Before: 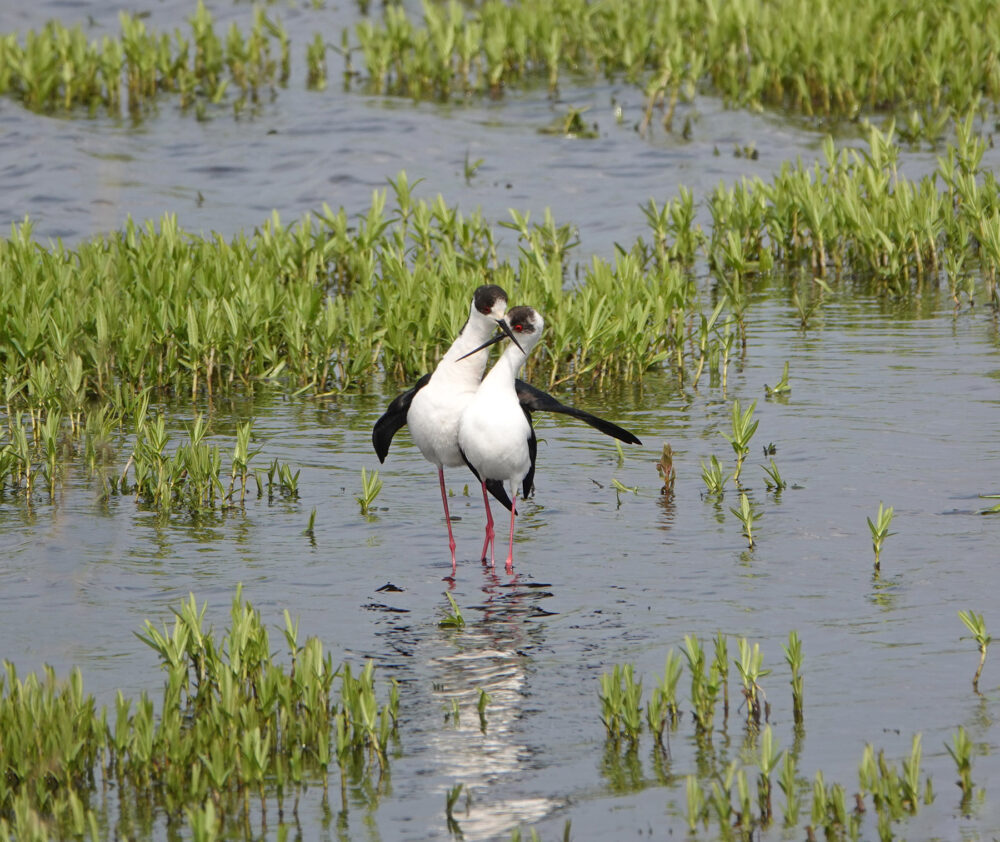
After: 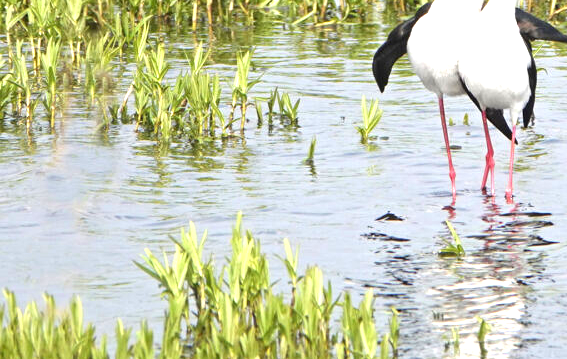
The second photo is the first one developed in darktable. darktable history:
exposure: black level correction 0, exposure 1.458 EV, compensate highlight preservation false
crop: top 44.118%, right 43.221%, bottom 13.205%
